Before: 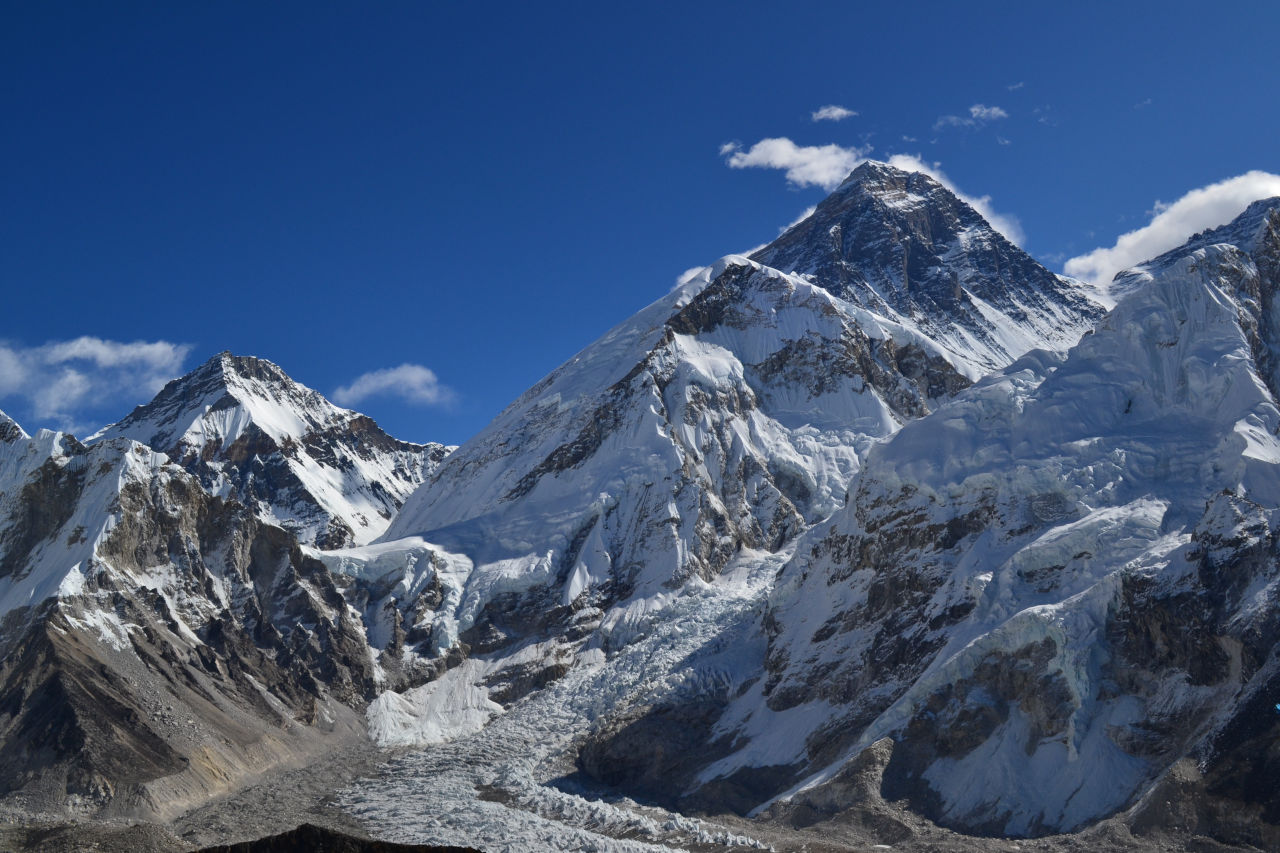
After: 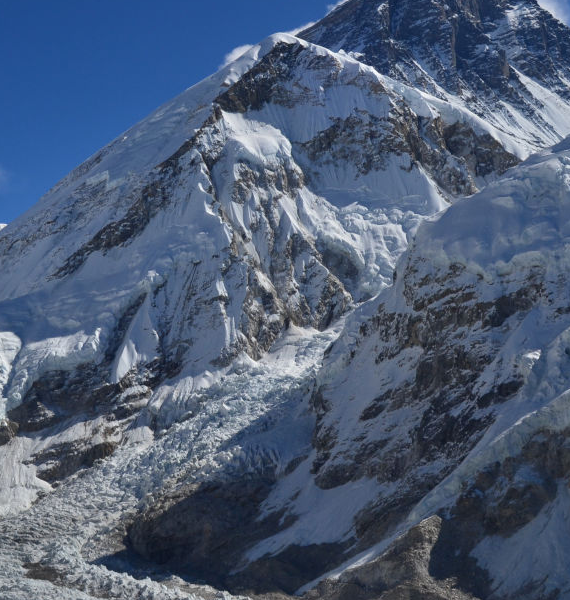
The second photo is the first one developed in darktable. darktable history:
crop: left 35.357%, top 26.122%, right 20.052%, bottom 3.456%
